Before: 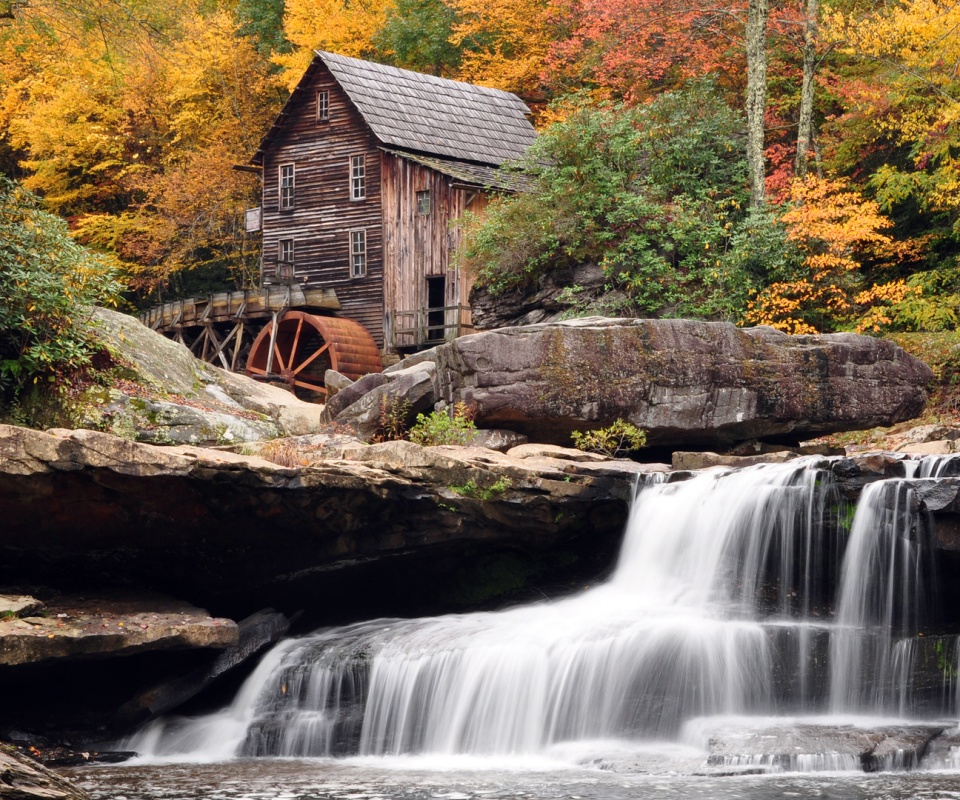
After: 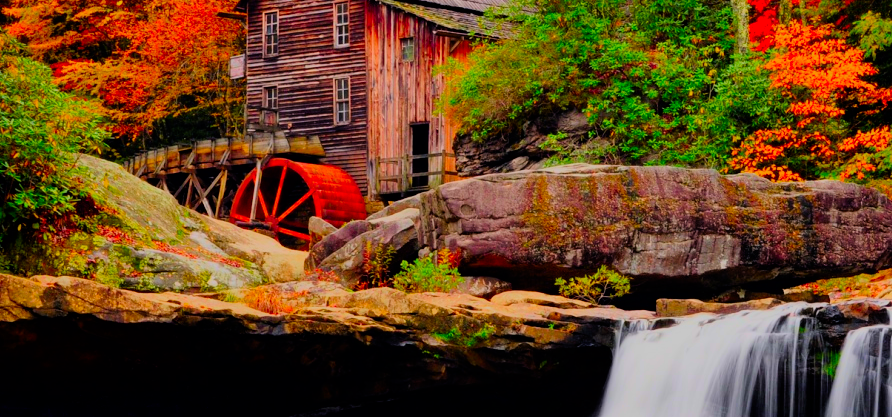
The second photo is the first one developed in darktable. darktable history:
filmic rgb: black relative exposure -6.15 EV, white relative exposure 6.96 EV, hardness 2.23, color science v6 (2022)
crop: left 1.744%, top 19.225%, right 5.069%, bottom 28.357%
shadows and highlights: shadows -40.15, highlights 62.88, soften with gaussian
color correction: saturation 3
